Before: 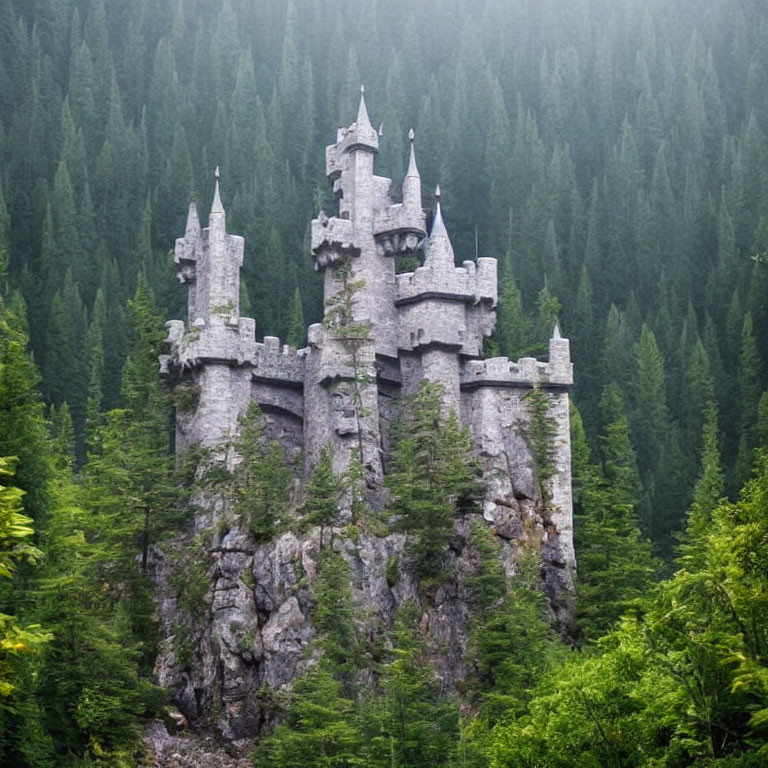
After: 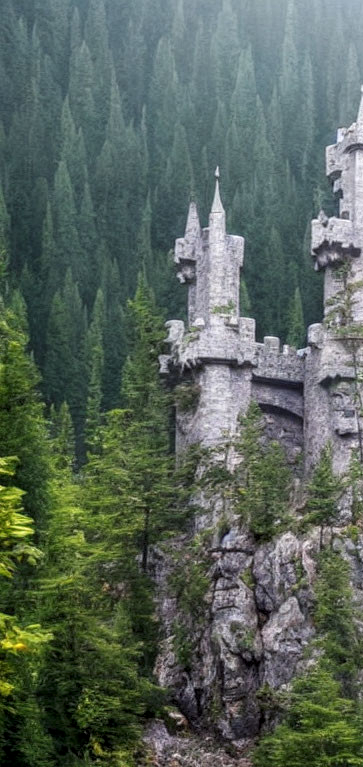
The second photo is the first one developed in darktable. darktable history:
crop and rotate: left 0.057%, top 0%, right 52.553%
local contrast: on, module defaults
